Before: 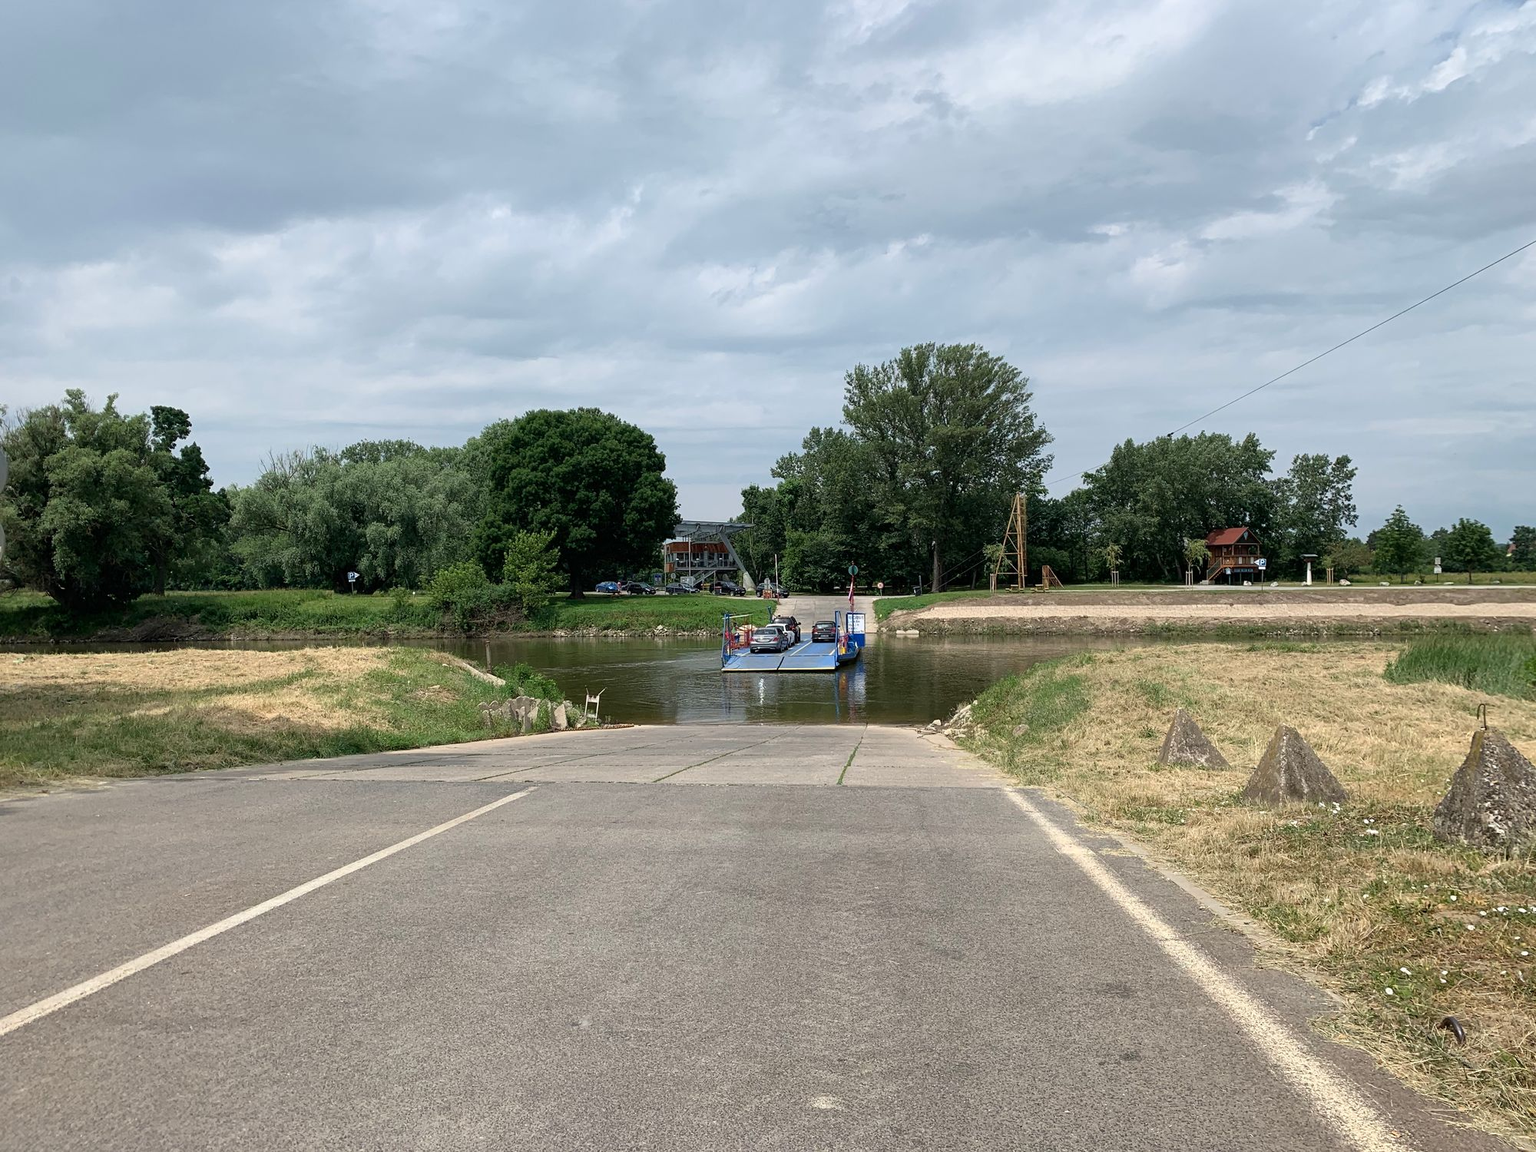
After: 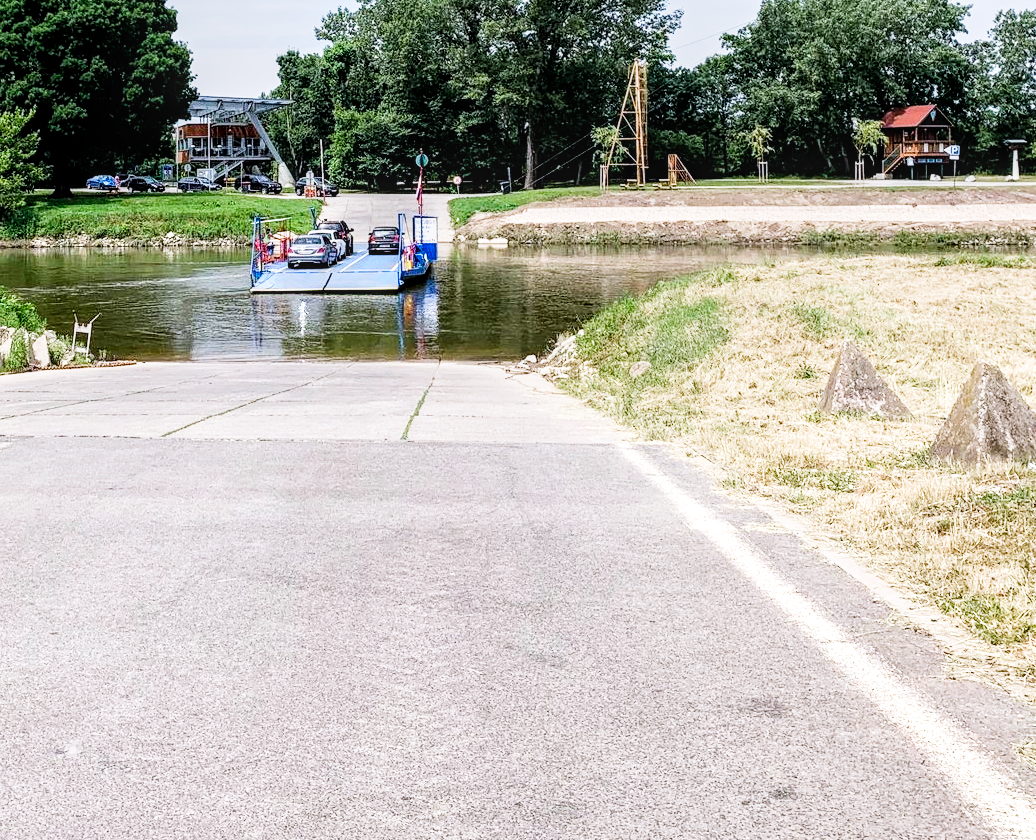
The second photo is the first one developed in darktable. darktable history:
tone curve: curves: ch0 [(0, 0) (0.004, 0.001) (0.133, 0.112) (0.325, 0.362) (0.832, 0.893) (1, 1)], color space Lab, linked channels, preserve colors none
filmic rgb: black relative exposure -16 EV, white relative exposure 5.31 EV, hardness 5.9, contrast 1.25, preserve chrominance no, color science v5 (2021)
crop: left 34.479%, top 38.822%, right 13.718%, bottom 5.172%
local contrast: detail 130%
exposure: black level correction 0, exposure 1 EV, compensate exposure bias true, compensate highlight preservation false
white balance: red 1.004, blue 1.096
